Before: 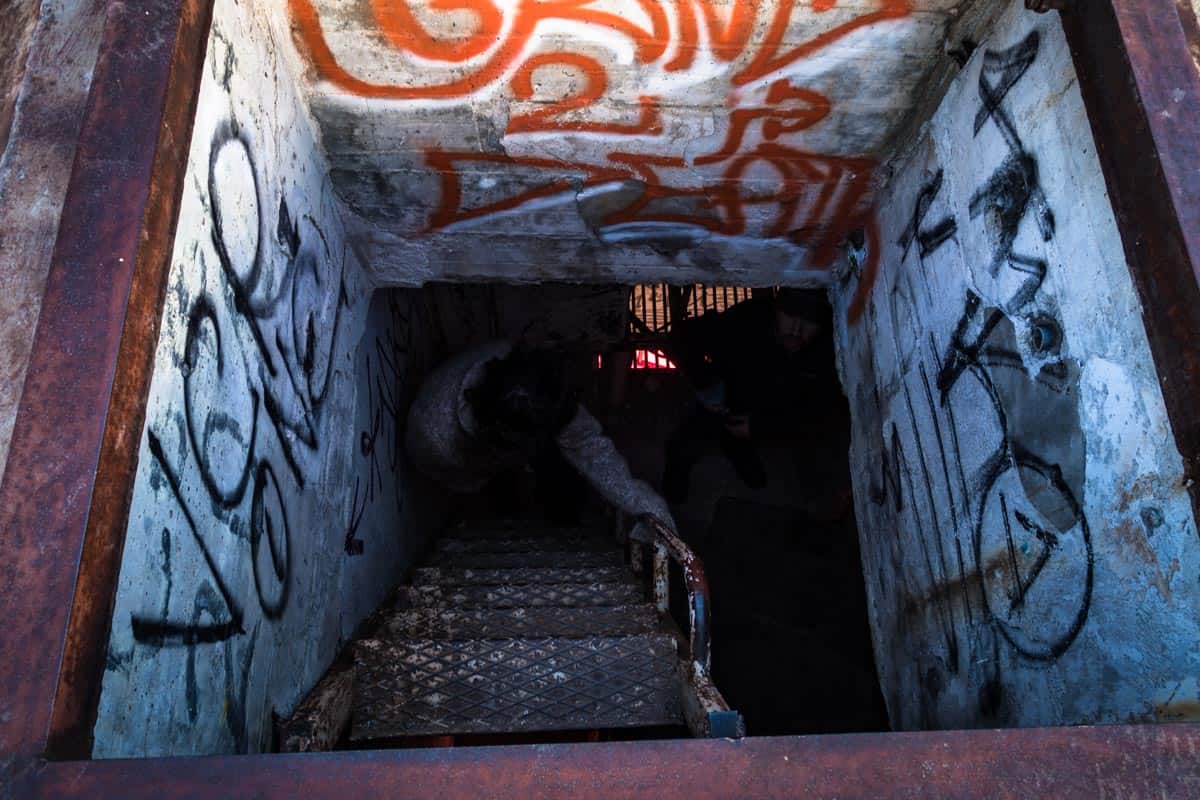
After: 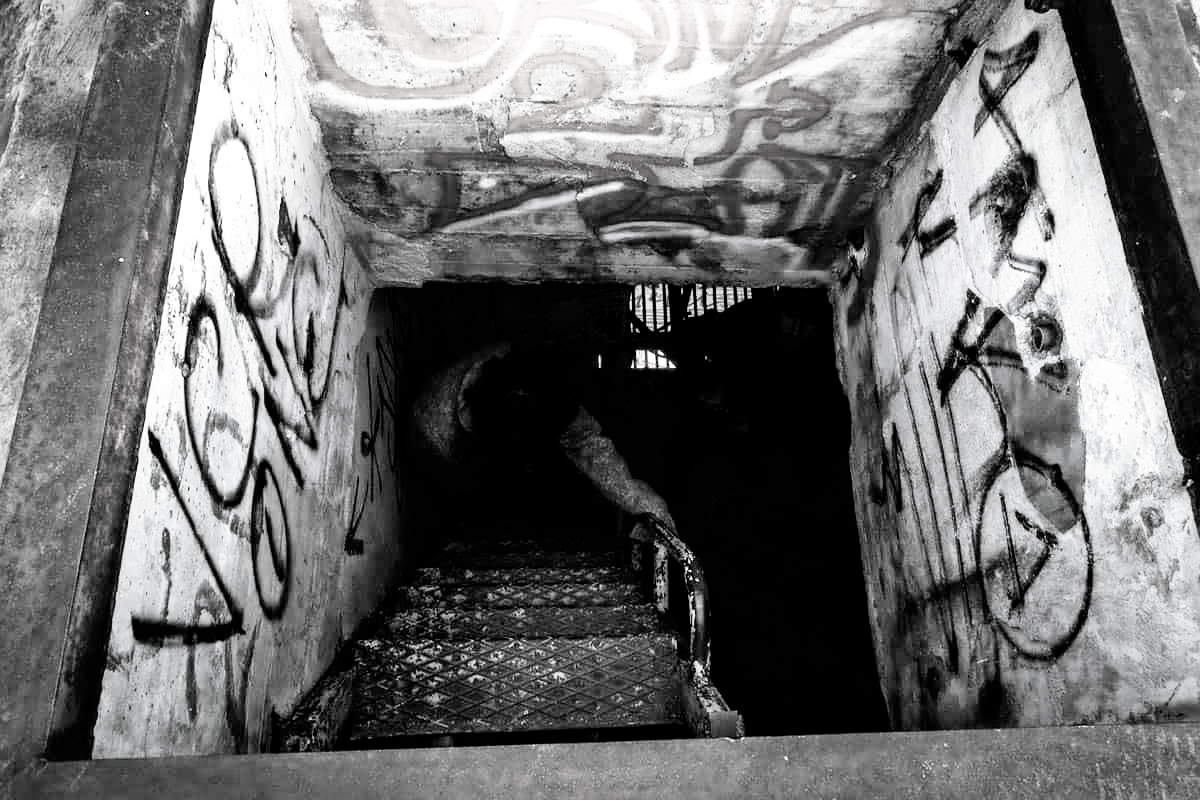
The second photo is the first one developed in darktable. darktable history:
filmic rgb: black relative exposure -5.14 EV, white relative exposure 3.51 EV, hardness 3.17, contrast 1.298, highlights saturation mix -48.65%, color science v4 (2020)
sharpen: radius 1.023
exposure: exposure 1.207 EV, compensate exposure bias true, compensate highlight preservation false
